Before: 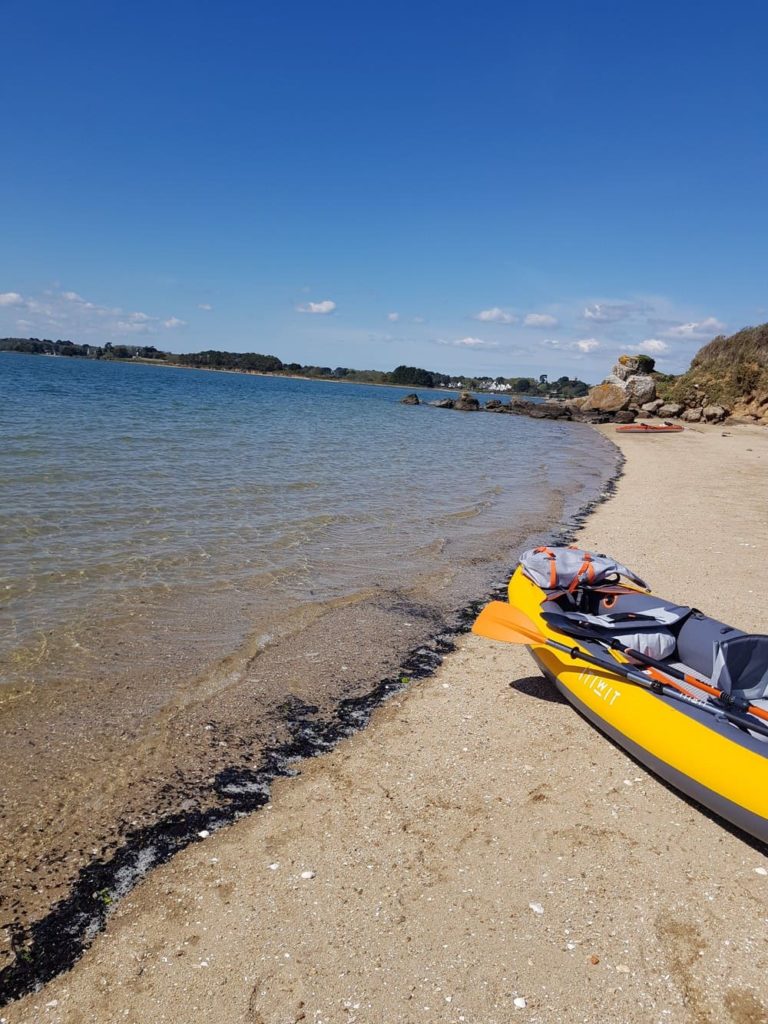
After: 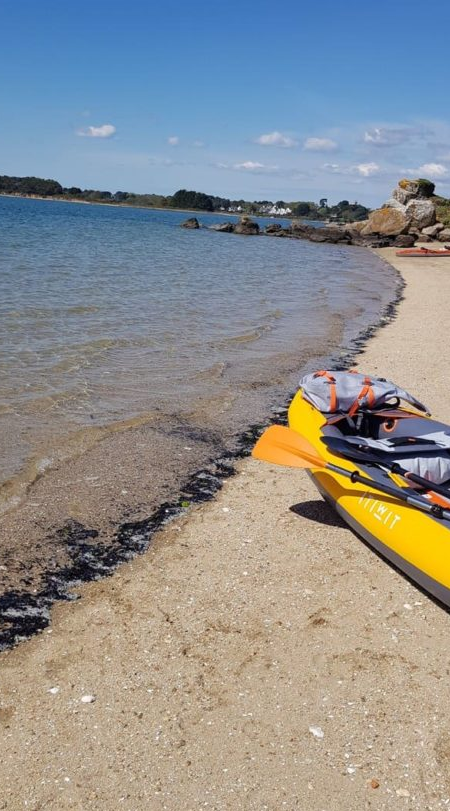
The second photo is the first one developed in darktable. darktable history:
crop and rotate: left 28.664%, top 17.267%, right 12.714%, bottom 3.526%
